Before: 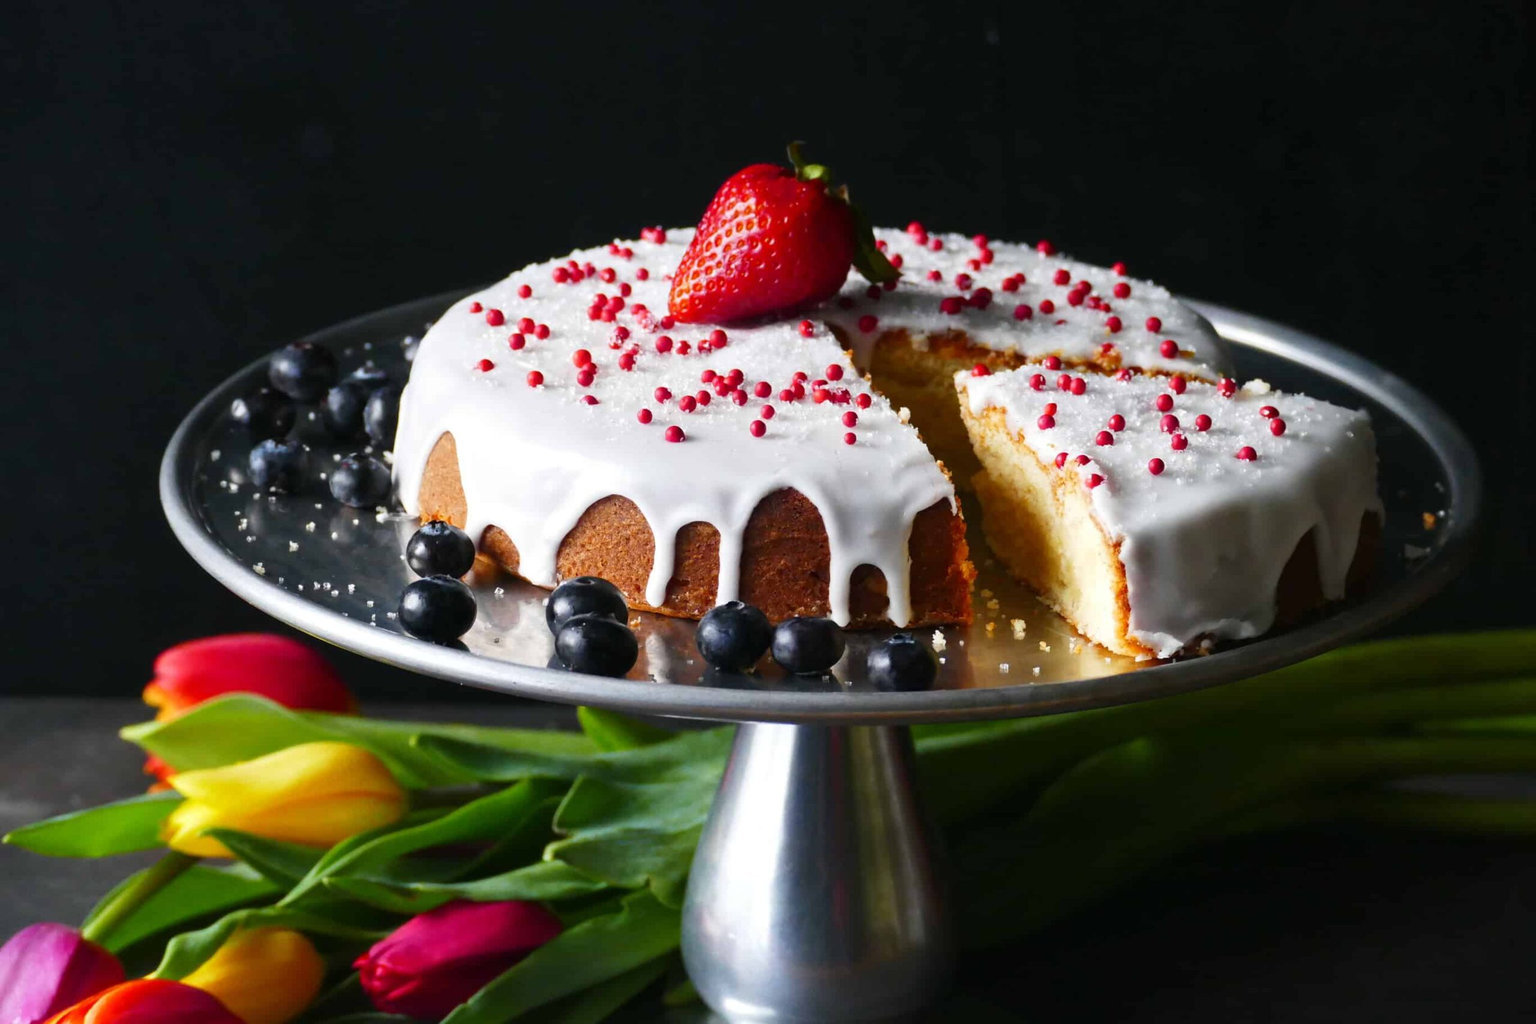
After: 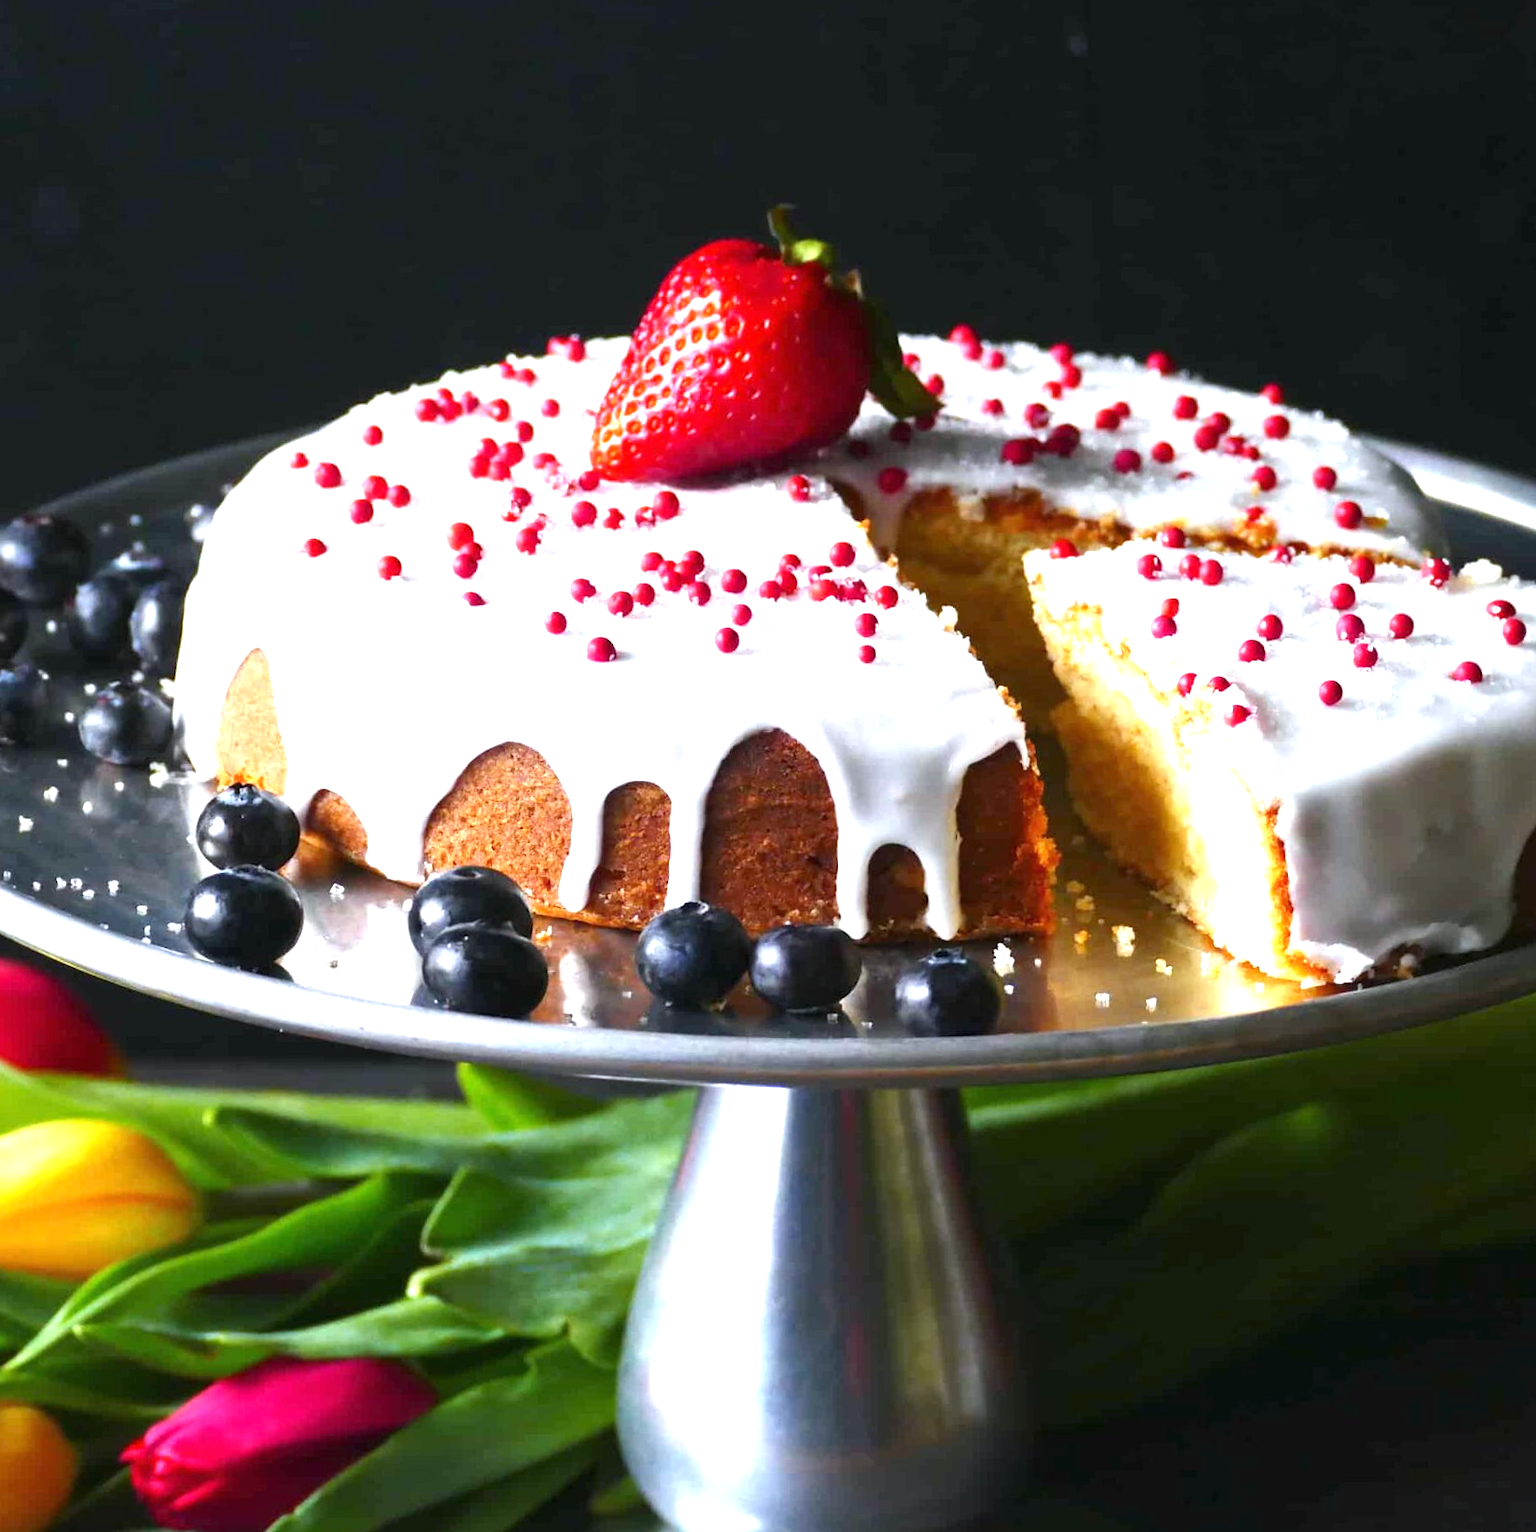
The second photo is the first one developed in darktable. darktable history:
crop and rotate: left 17.732%, right 15.423%
white balance: red 0.976, blue 1.04
exposure: black level correction 0, exposure 1.1 EV, compensate exposure bias true, compensate highlight preservation false
rotate and perspective: rotation -0.45°, automatic cropping original format, crop left 0.008, crop right 0.992, crop top 0.012, crop bottom 0.988
